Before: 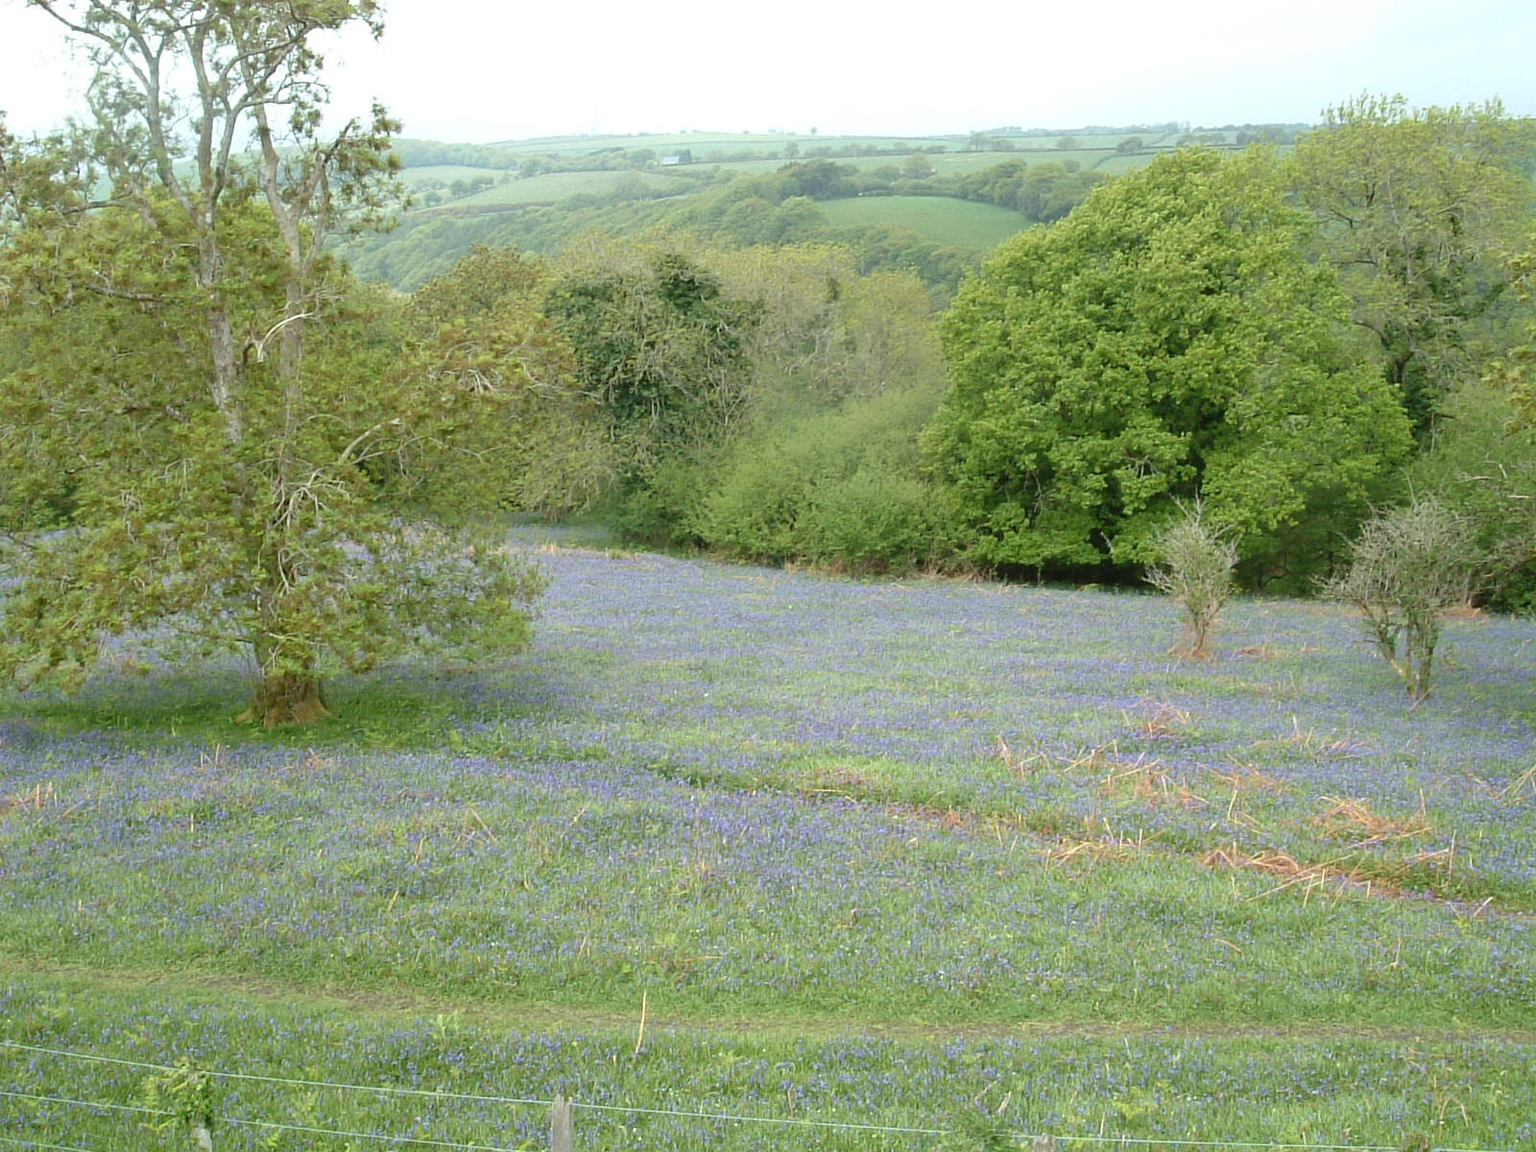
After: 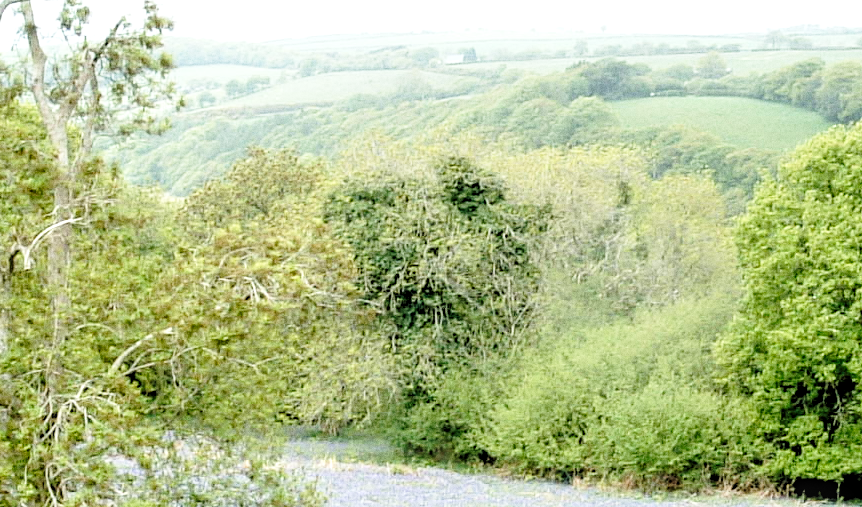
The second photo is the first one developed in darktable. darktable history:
base curve: curves: ch0 [(0, 0) (0.028, 0.03) (0.121, 0.232) (0.46, 0.748) (0.859, 0.968) (1, 1)], preserve colors none
crop: left 15.306%, top 9.065%, right 30.789%, bottom 48.638%
grain: on, module defaults
contrast brightness saturation: saturation -0.05
local contrast: detail 130%
rgb levels: levels [[0.029, 0.461, 0.922], [0, 0.5, 1], [0, 0.5, 1]]
